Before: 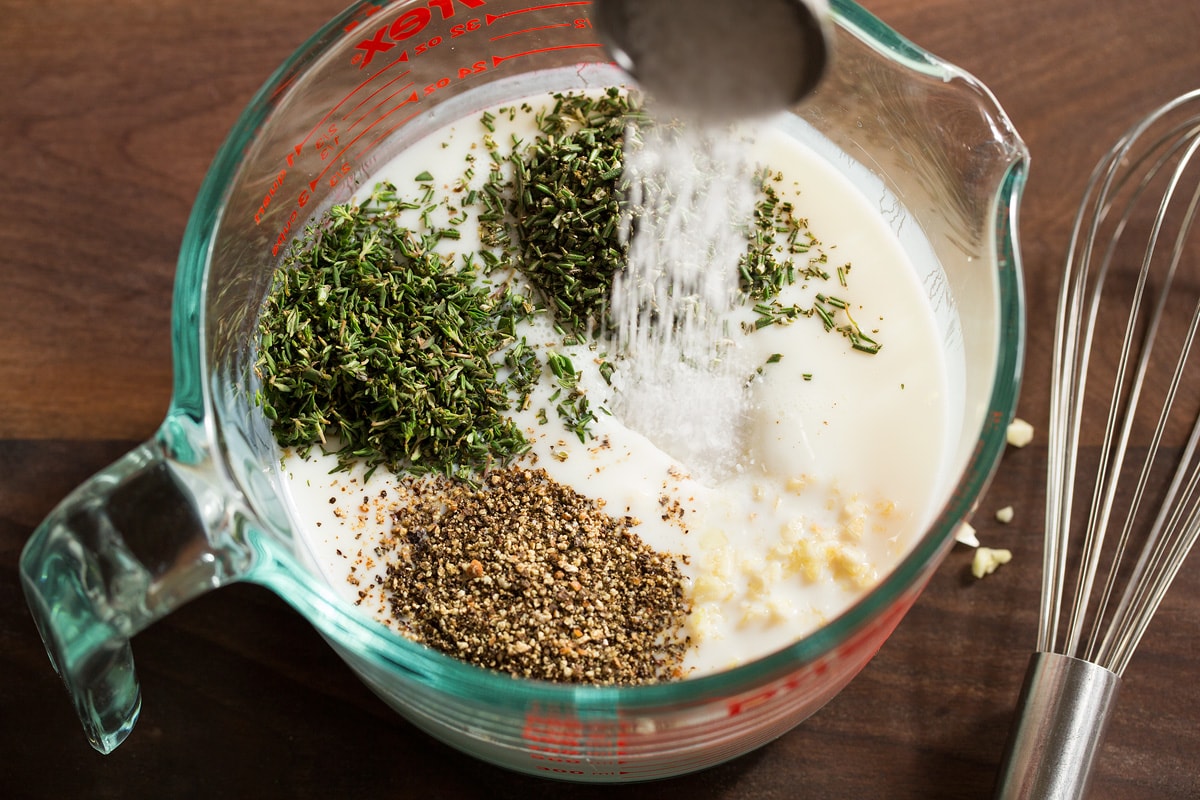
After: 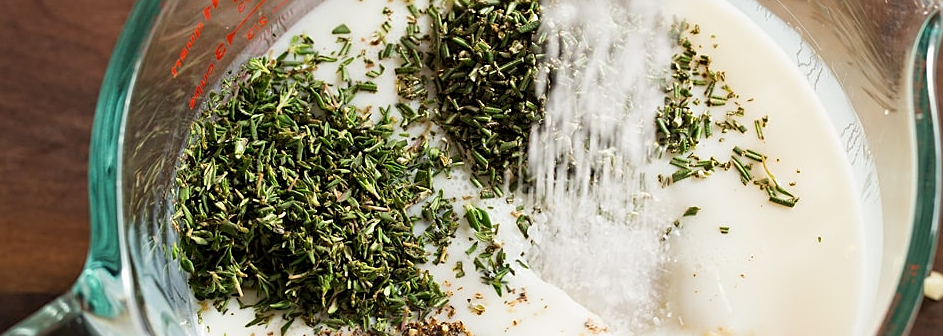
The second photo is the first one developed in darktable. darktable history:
crop: left 6.941%, top 18.401%, right 14.439%, bottom 39.488%
sharpen: on, module defaults
